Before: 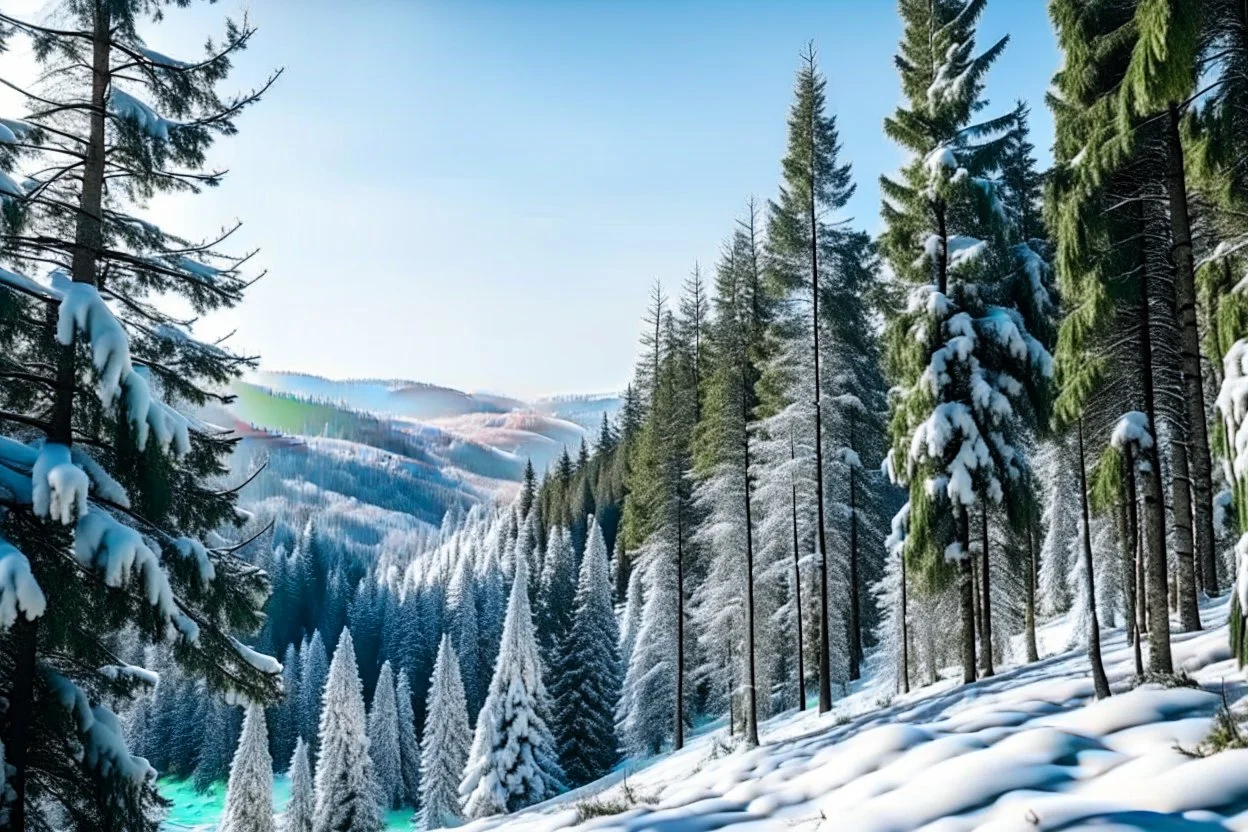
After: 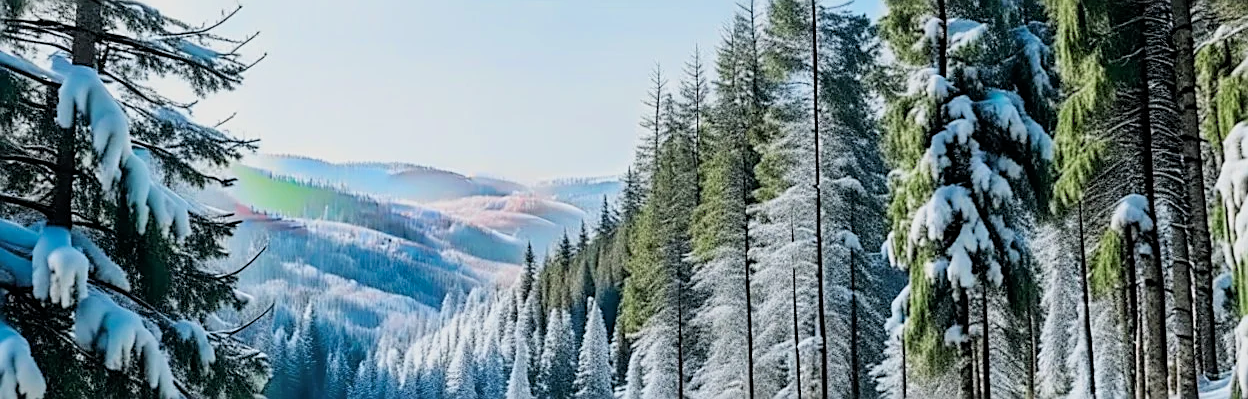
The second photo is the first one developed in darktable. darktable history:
levels: mode automatic, levels [0, 0.281, 0.562]
filmic rgb: middle gray luminance 4.03%, black relative exposure -13.07 EV, white relative exposure 5.03 EV, target black luminance 0%, hardness 5.18, latitude 59.68%, contrast 0.771, highlights saturation mix 6.45%, shadows ↔ highlights balance 26.2%, color science v6 (2022)
sharpen: on, module defaults
crop and rotate: top 26.13%, bottom 25.817%
